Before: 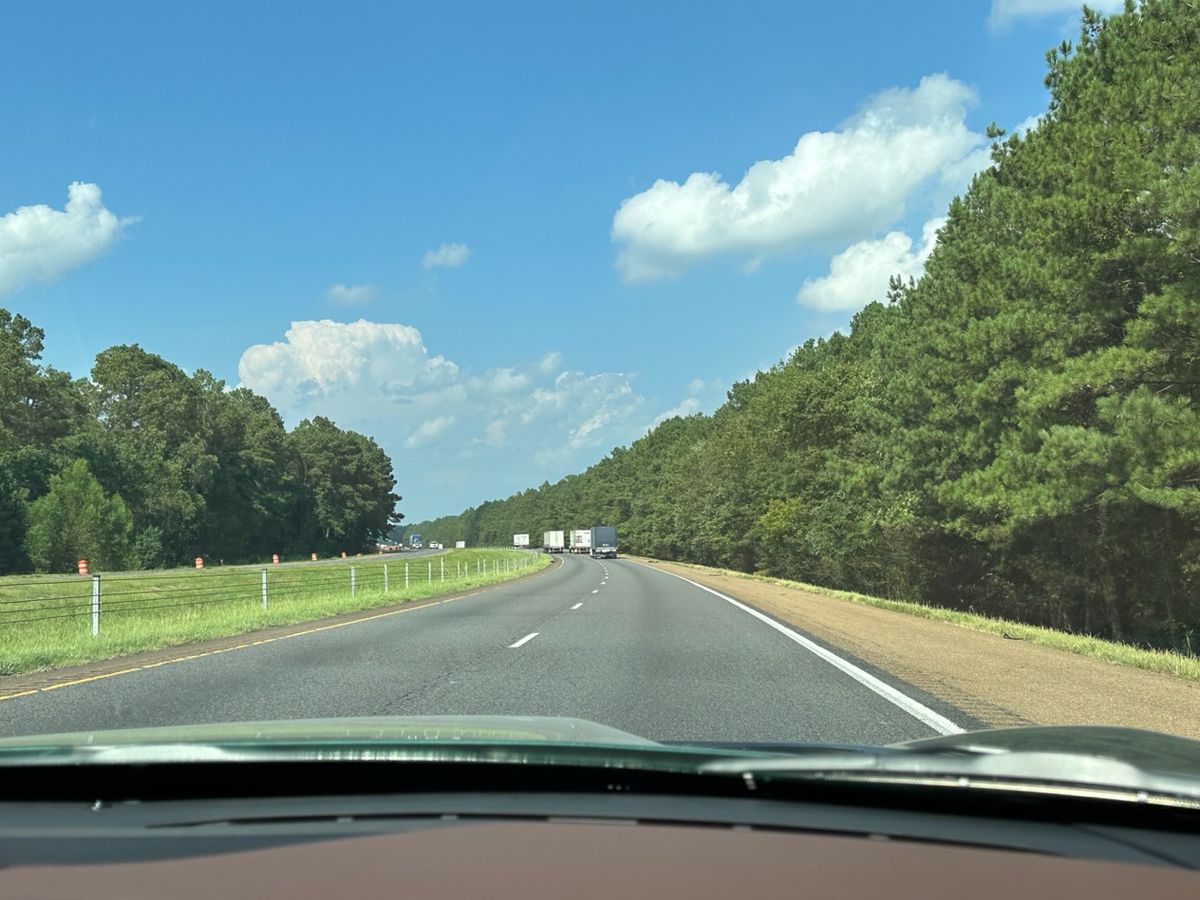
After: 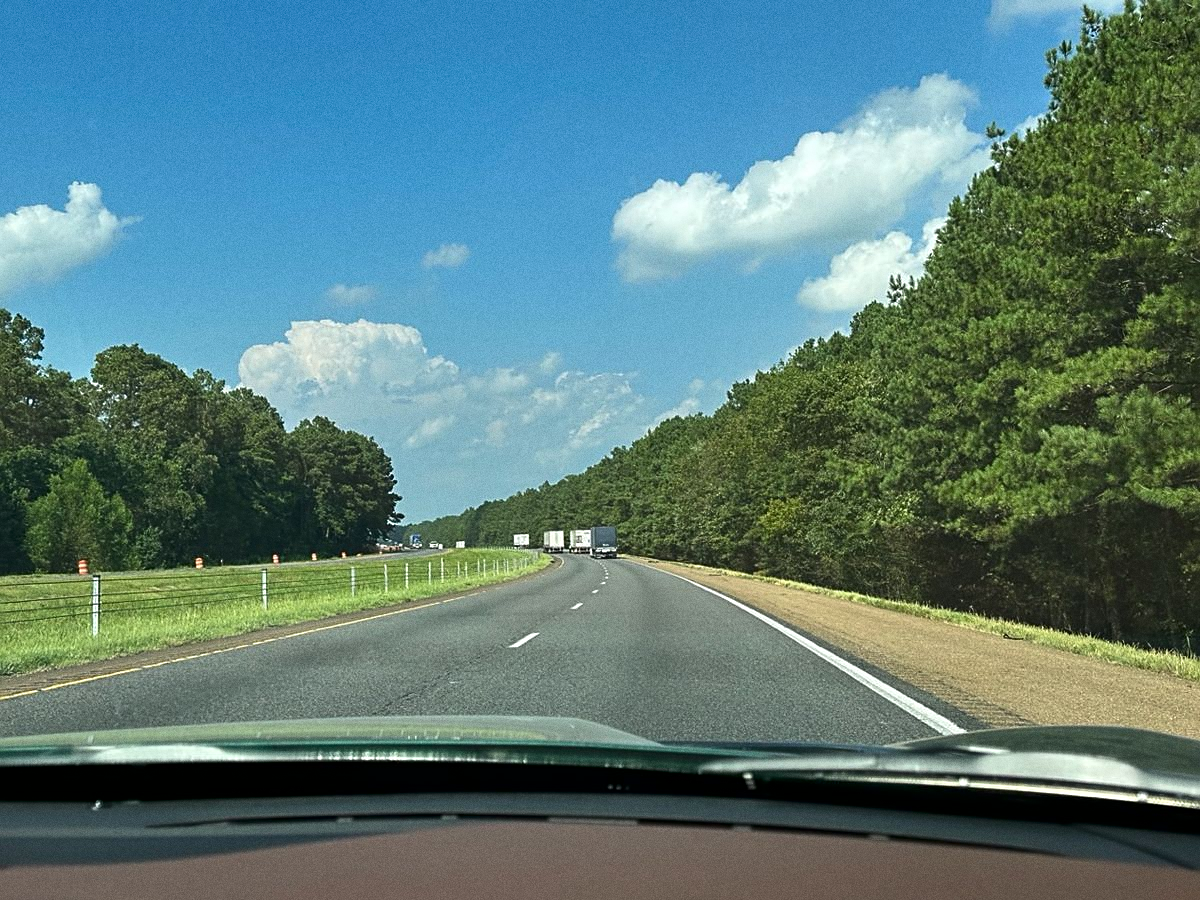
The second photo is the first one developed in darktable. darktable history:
grain: coarseness 0.09 ISO
contrast brightness saturation: contrast 0.07, brightness -0.13, saturation 0.06
sharpen: on, module defaults
